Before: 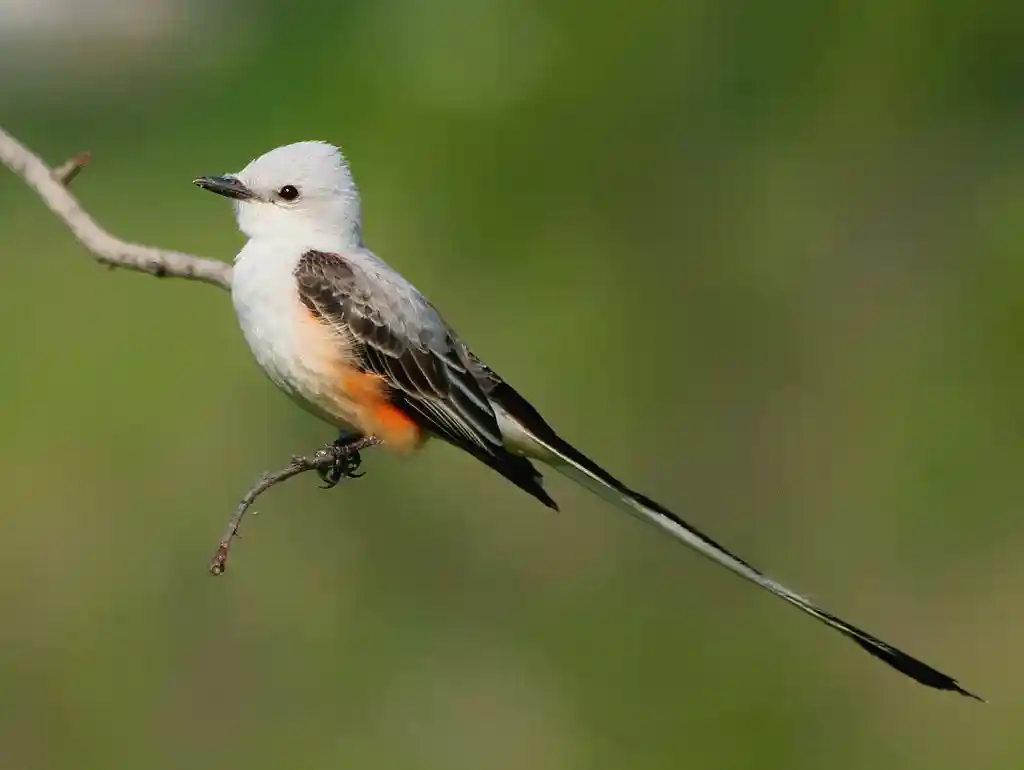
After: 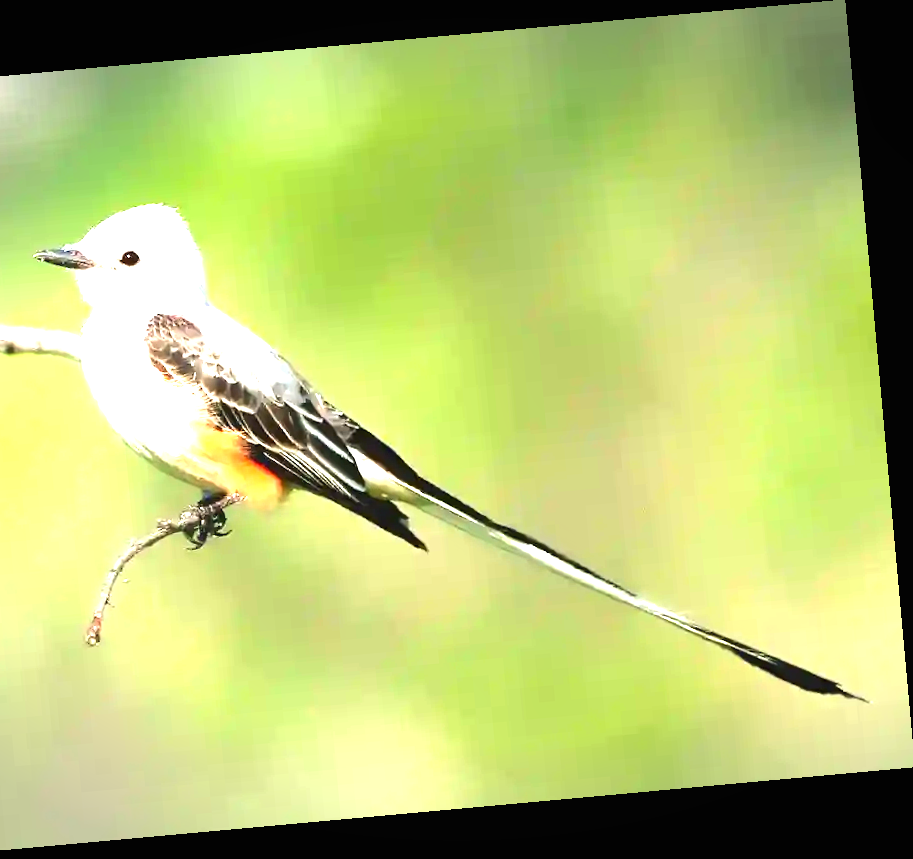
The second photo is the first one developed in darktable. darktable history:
exposure: black level correction 0, exposure 2.327 EV, compensate exposure bias true, compensate highlight preservation false
vignetting: fall-off start 100%, brightness -0.282, width/height ratio 1.31
rotate and perspective: rotation -5.2°, automatic cropping off
contrast equalizer: y [[0.5, 0.488, 0.462, 0.461, 0.491, 0.5], [0.5 ×6], [0.5 ×6], [0 ×6], [0 ×6]]
crop: left 16.145%
tone equalizer: -8 EV -0.417 EV, -7 EV -0.389 EV, -6 EV -0.333 EV, -5 EV -0.222 EV, -3 EV 0.222 EV, -2 EV 0.333 EV, -1 EV 0.389 EV, +0 EV 0.417 EV, edges refinement/feathering 500, mask exposure compensation -1.57 EV, preserve details no
